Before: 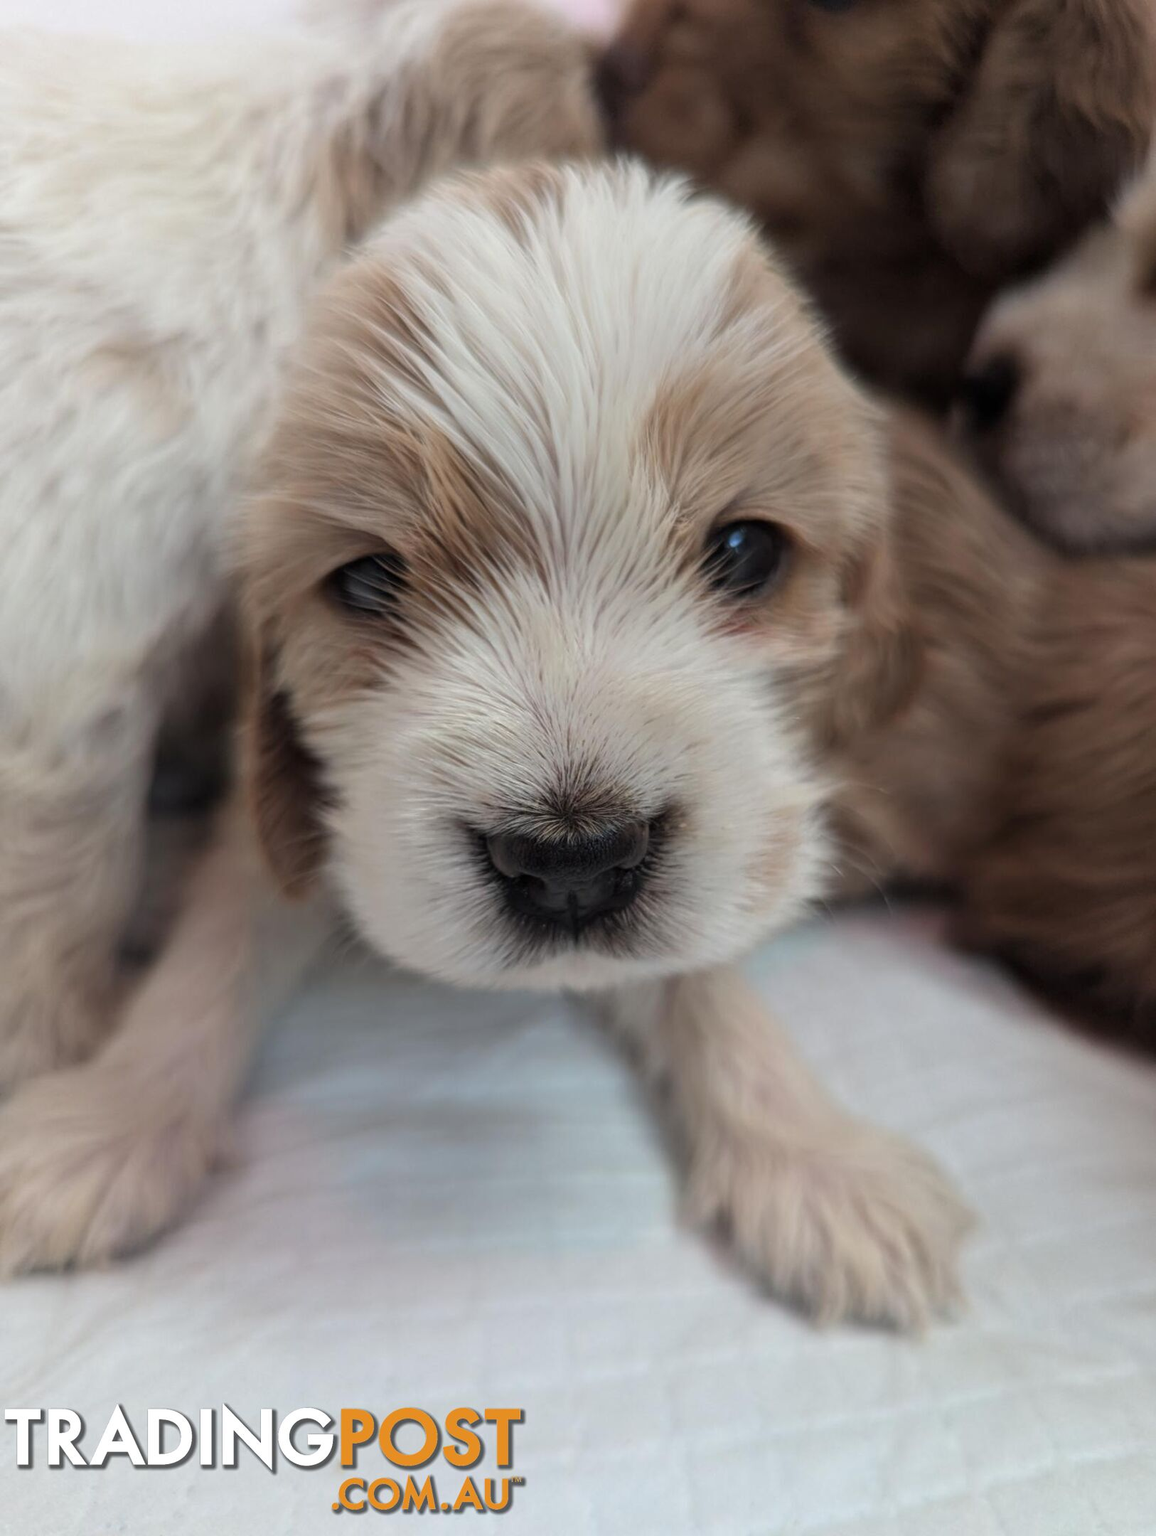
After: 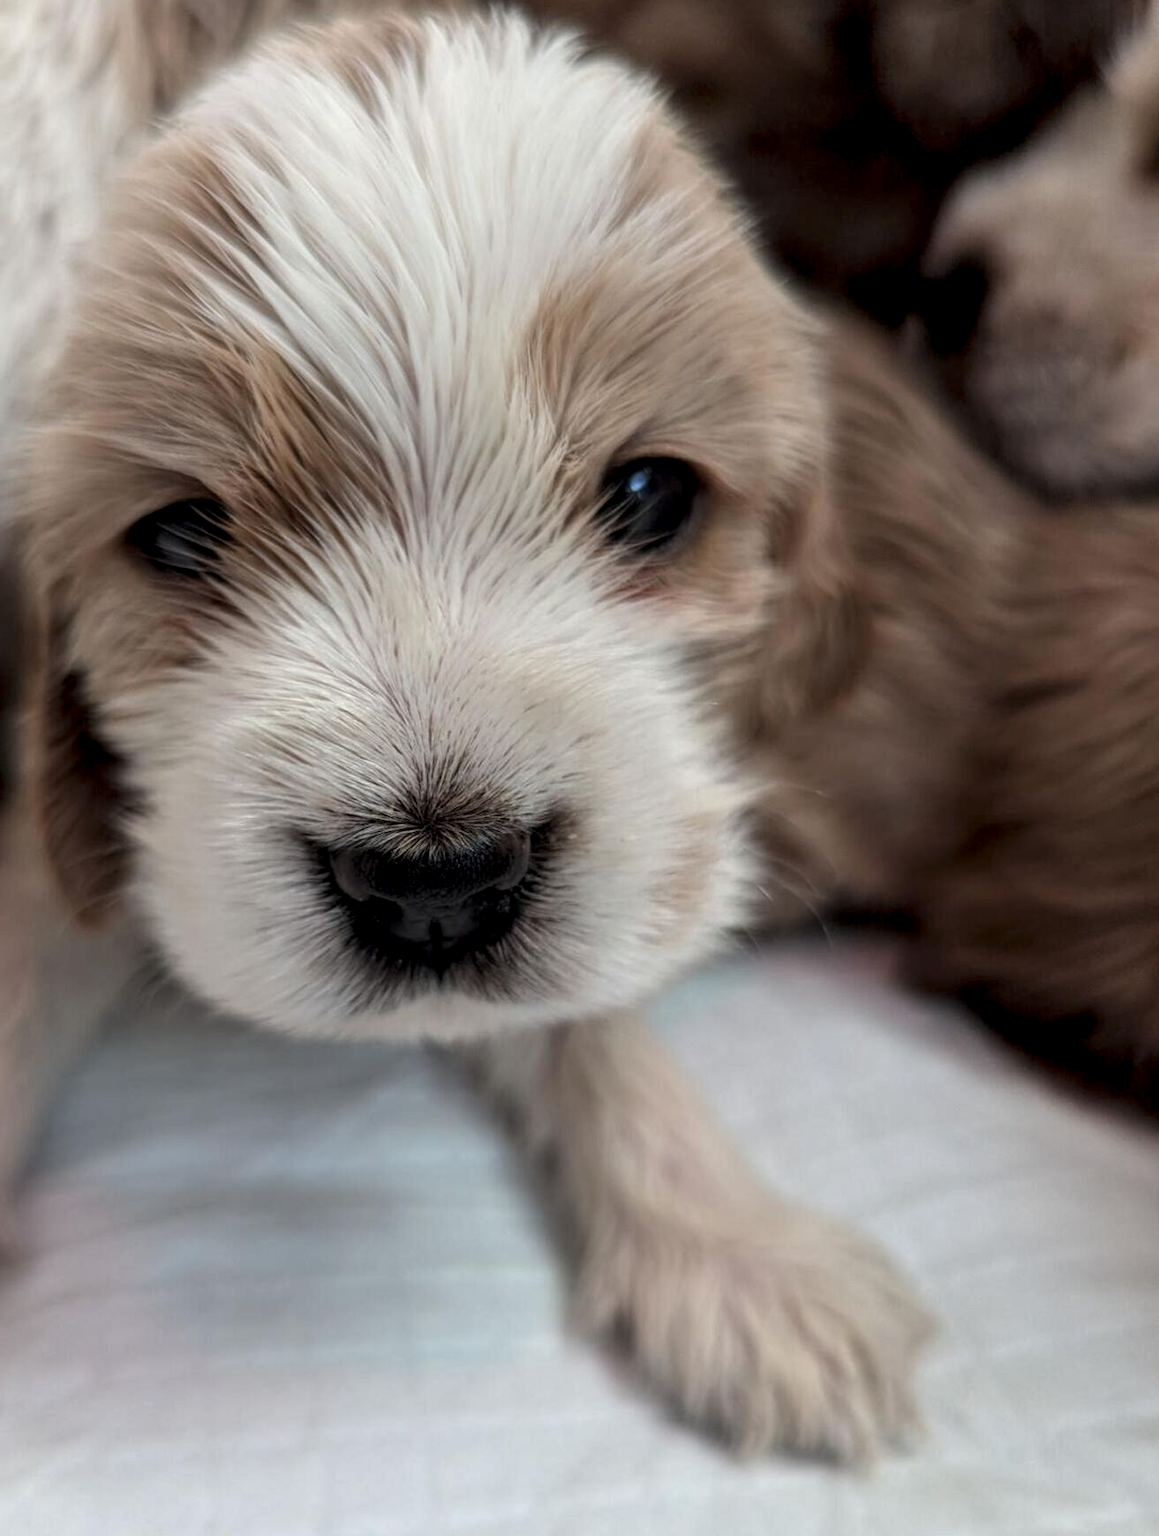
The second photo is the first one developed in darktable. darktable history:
local contrast: detail 134%, midtone range 0.745
crop: left 19.214%, top 9.865%, right 0%, bottom 9.568%
